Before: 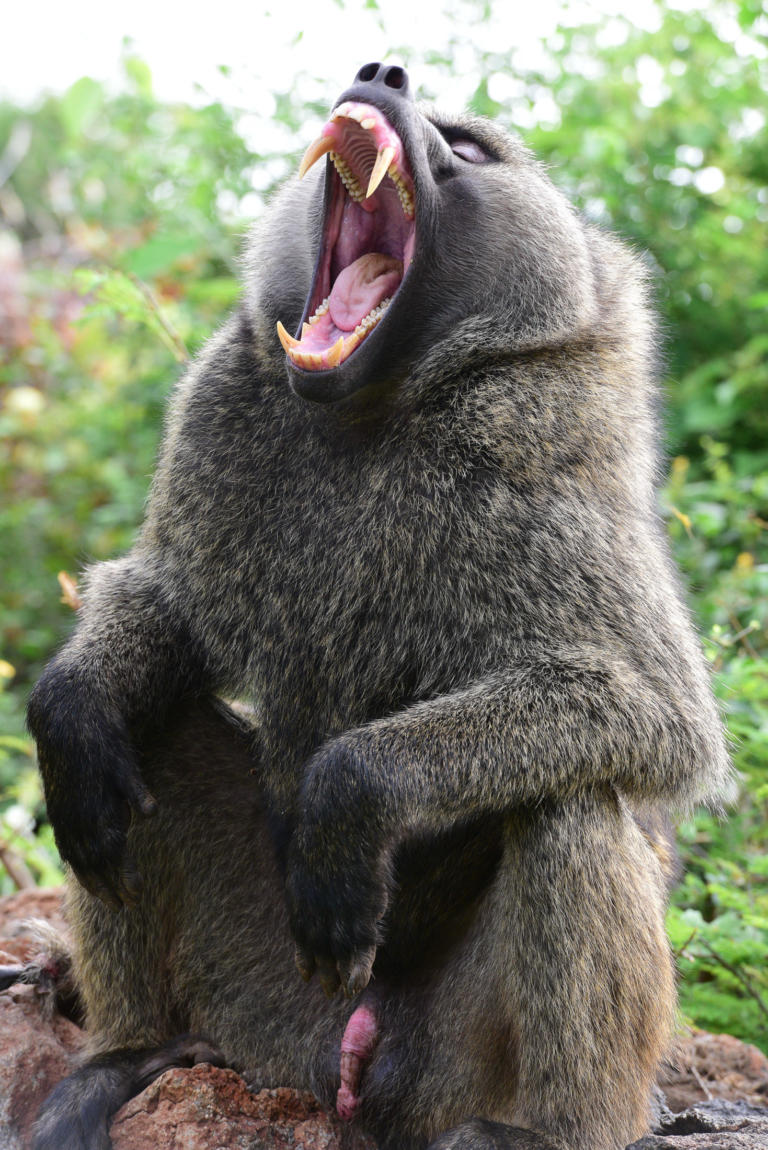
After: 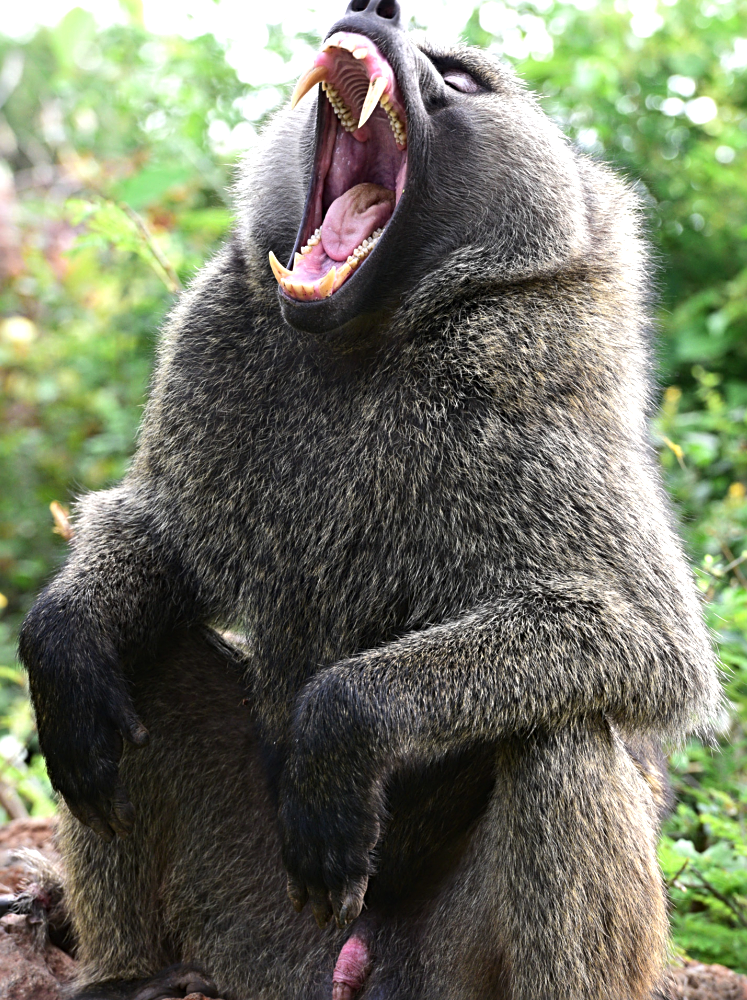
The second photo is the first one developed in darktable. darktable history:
sharpen: radius 3.075
color balance rgb: perceptual saturation grading › global saturation 0.224%, perceptual brilliance grading › highlights 10.701%, perceptual brilliance grading › shadows -11.289%, global vibrance 9.329%
crop: left 1.092%, top 6.154%, right 1.545%, bottom 6.805%
